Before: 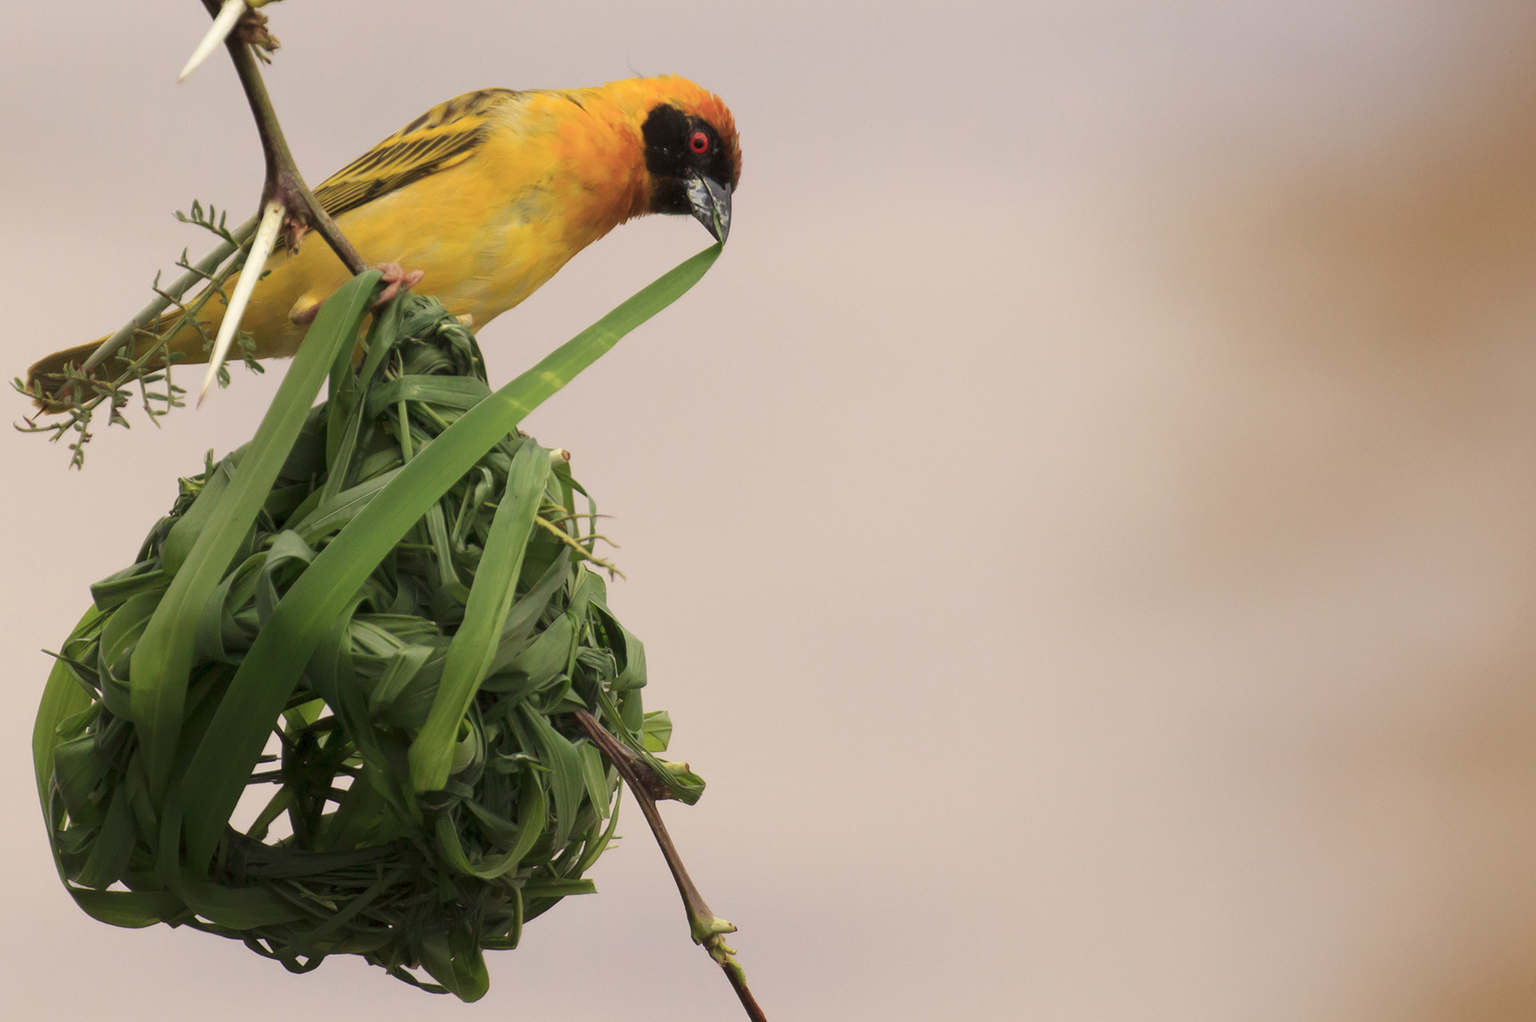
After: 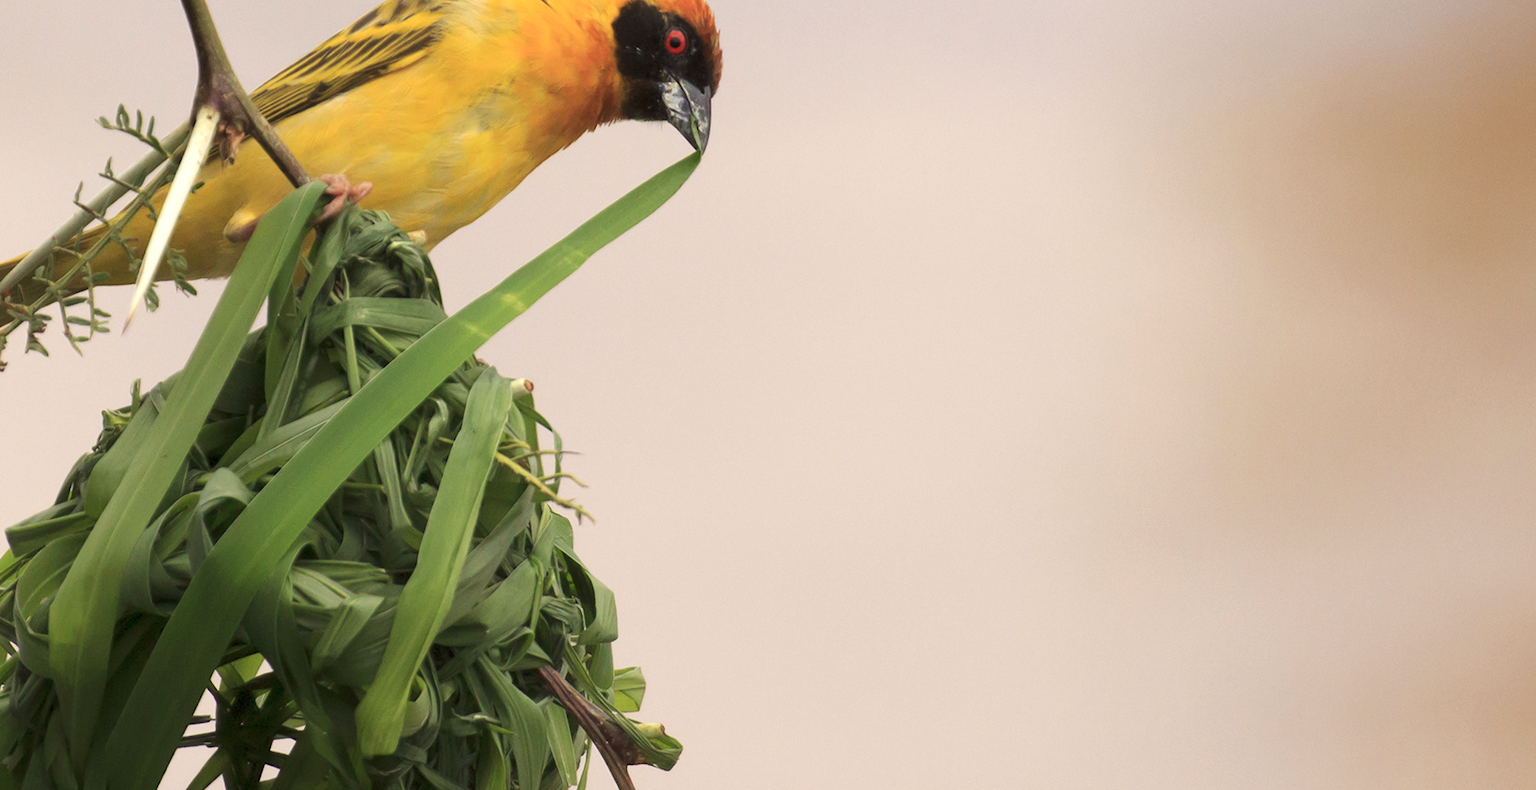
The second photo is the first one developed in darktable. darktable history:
crop: left 5.596%, top 10.314%, right 3.534%, bottom 19.395%
exposure: exposure 0.3 EV, compensate highlight preservation false
